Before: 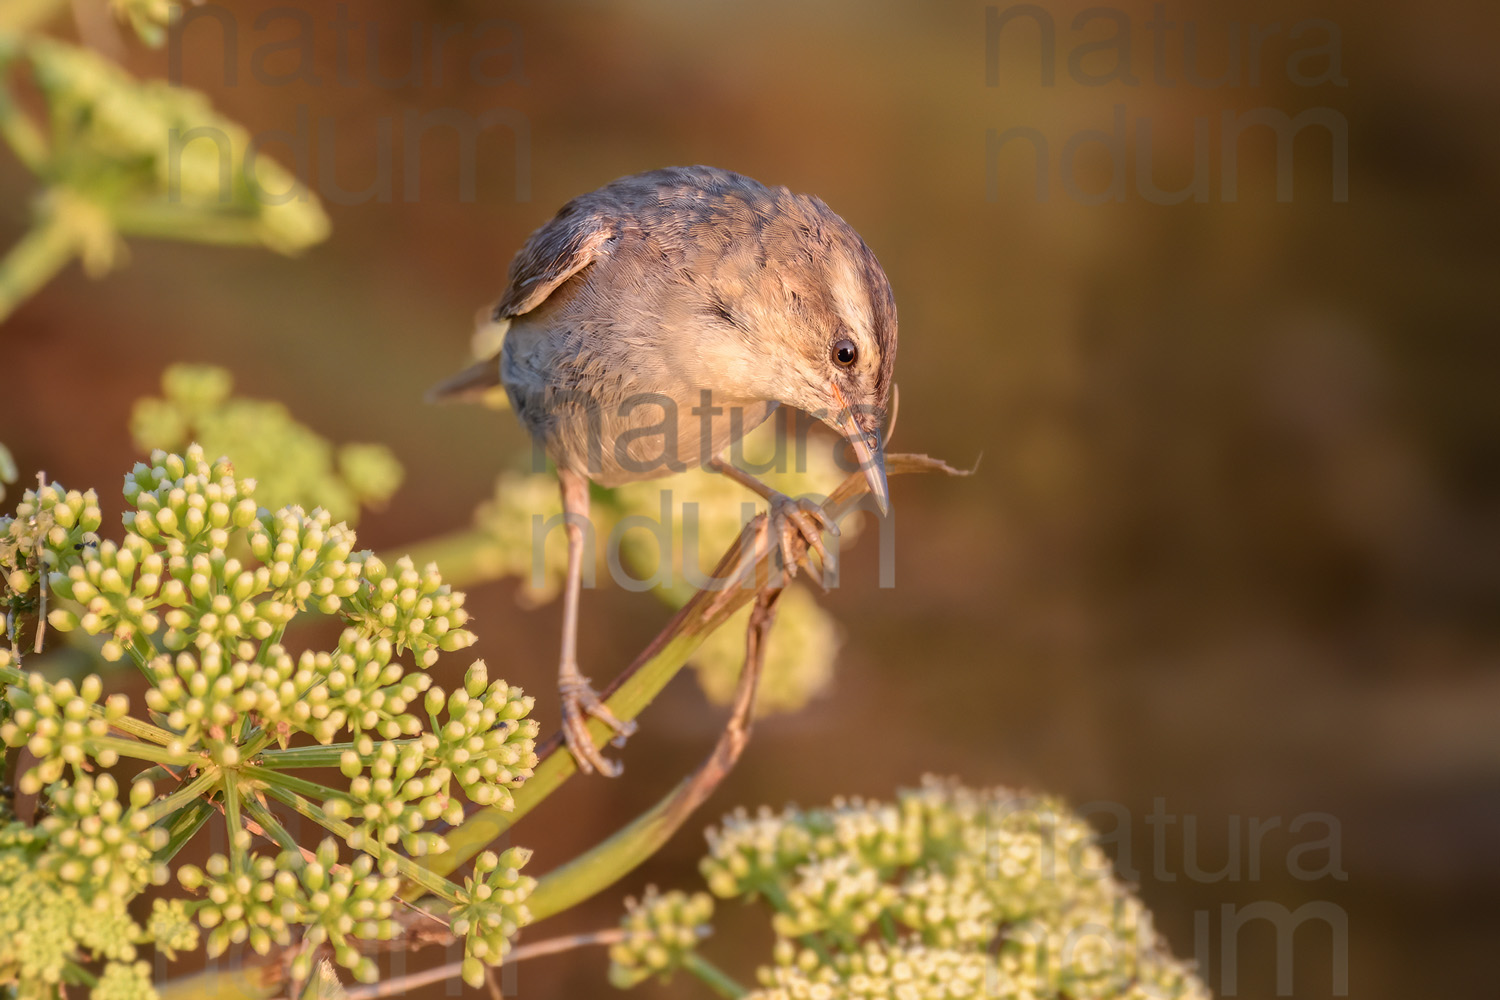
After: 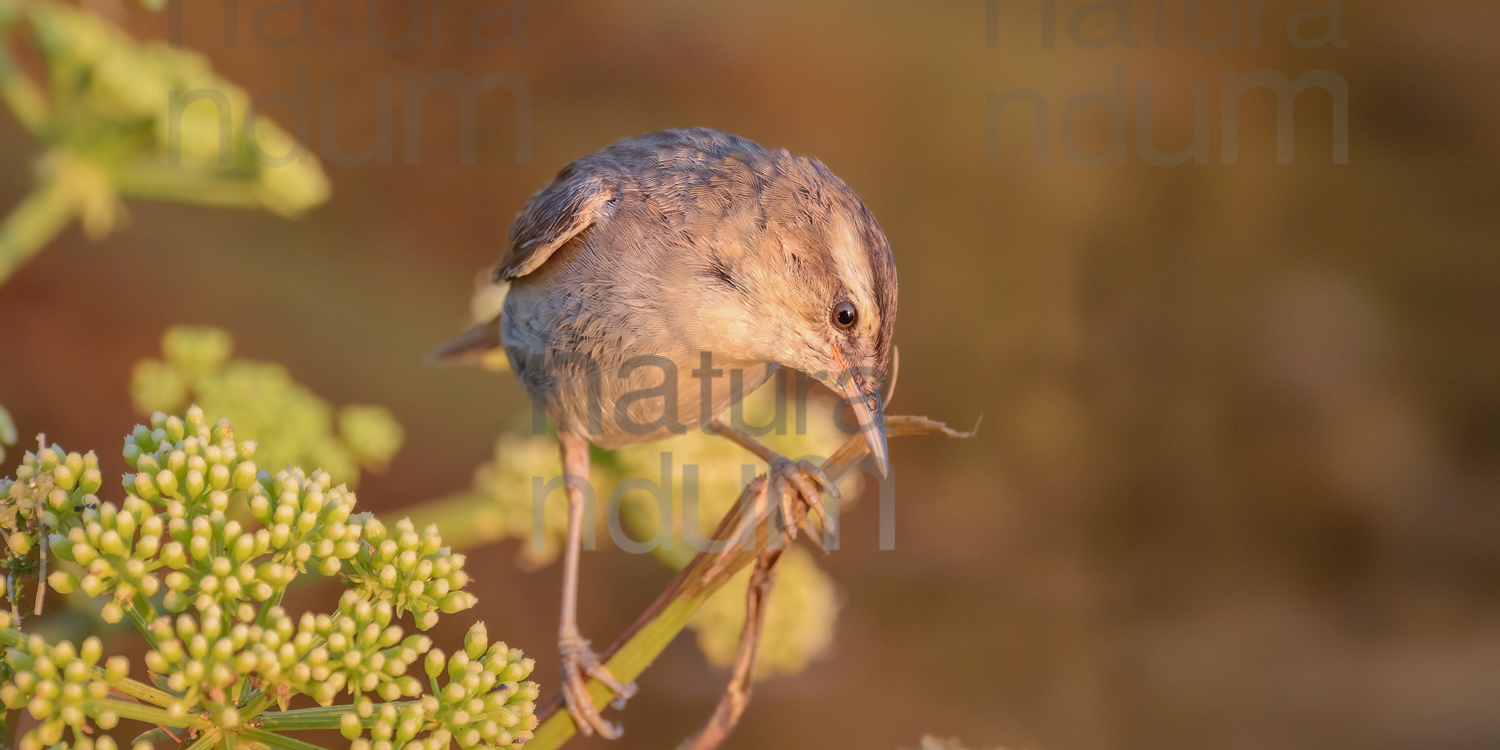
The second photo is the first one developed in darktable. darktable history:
shadows and highlights: shadows 60, highlights -60
crop: top 3.857%, bottom 21.132%
